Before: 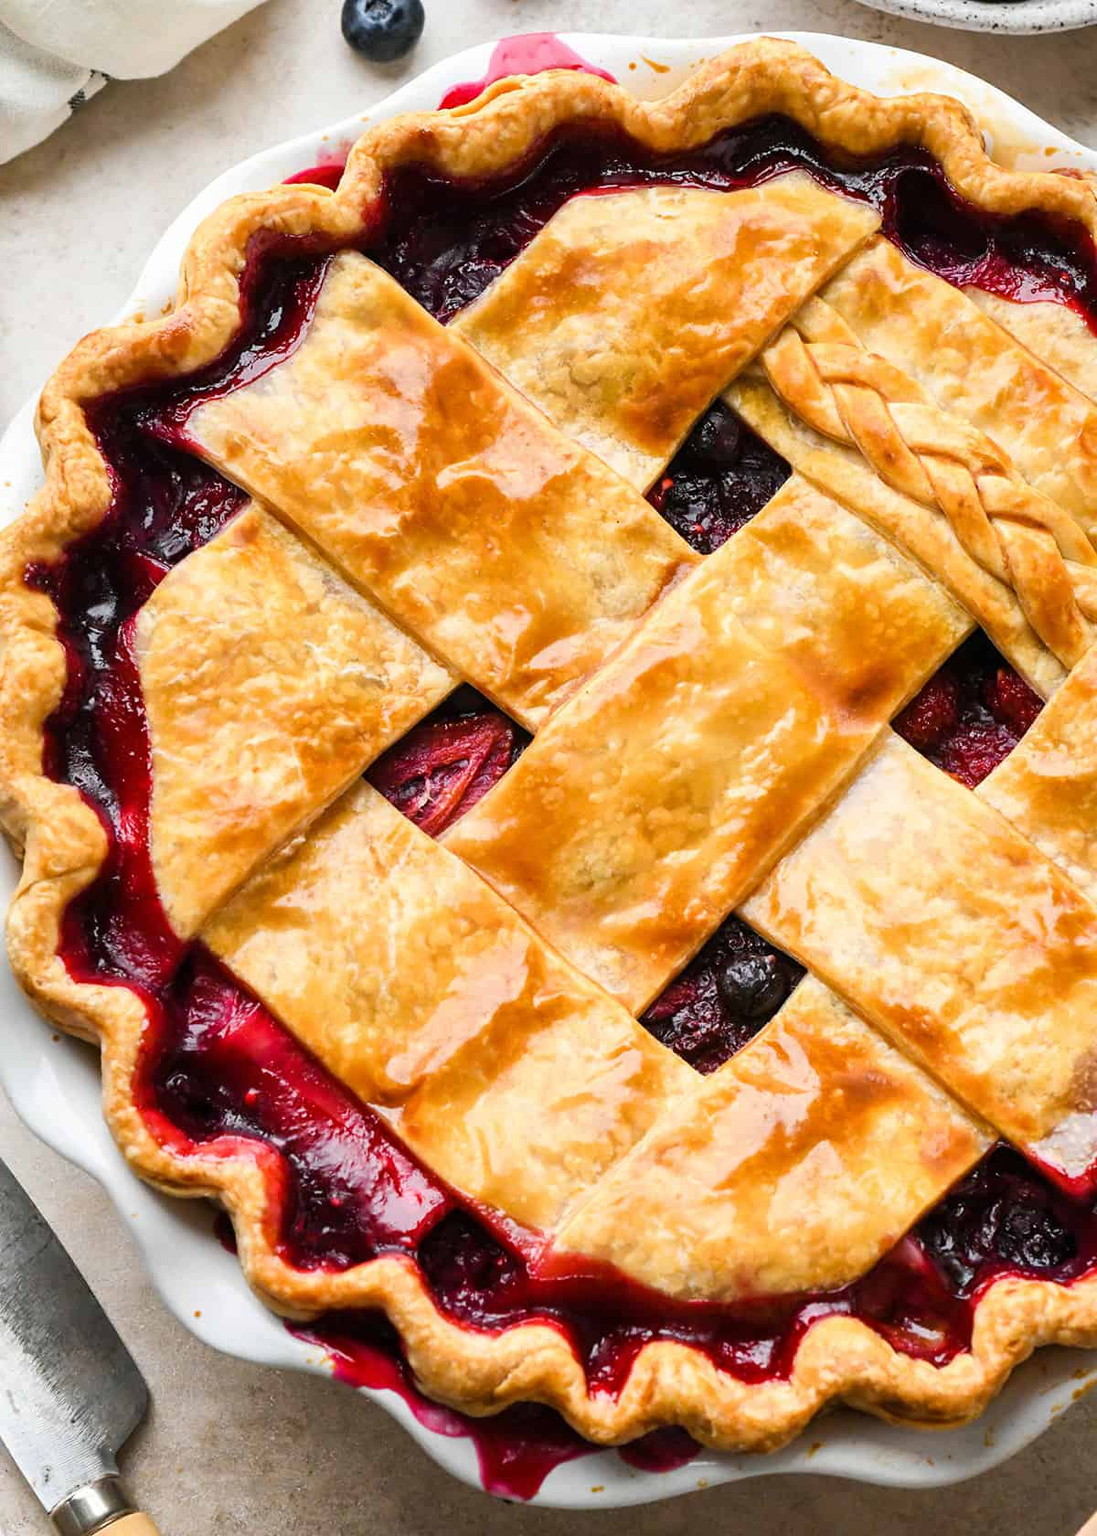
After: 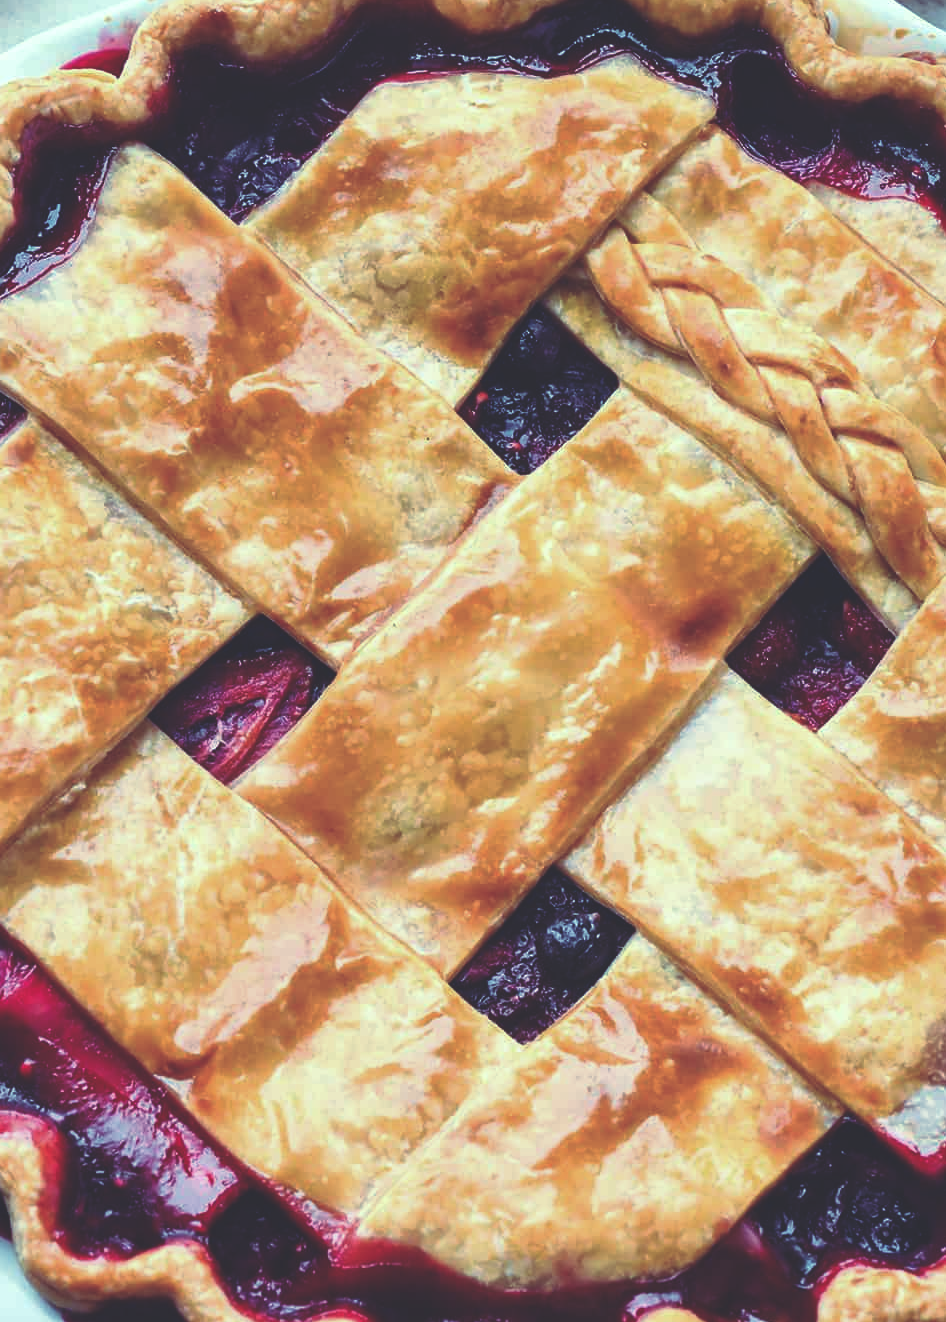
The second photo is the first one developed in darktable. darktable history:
rgb curve: curves: ch0 [(0, 0.186) (0.314, 0.284) (0.576, 0.466) (0.805, 0.691) (0.936, 0.886)]; ch1 [(0, 0.186) (0.314, 0.284) (0.581, 0.534) (0.771, 0.746) (0.936, 0.958)]; ch2 [(0, 0.216) (0.275, 0.39) (1, 1)], mode RGB, independent channels, compensate middle gray true, preserve colors none
crop and rotate: left 20.74%, top 7.912%, right 0.375%, bottom 13.378%
